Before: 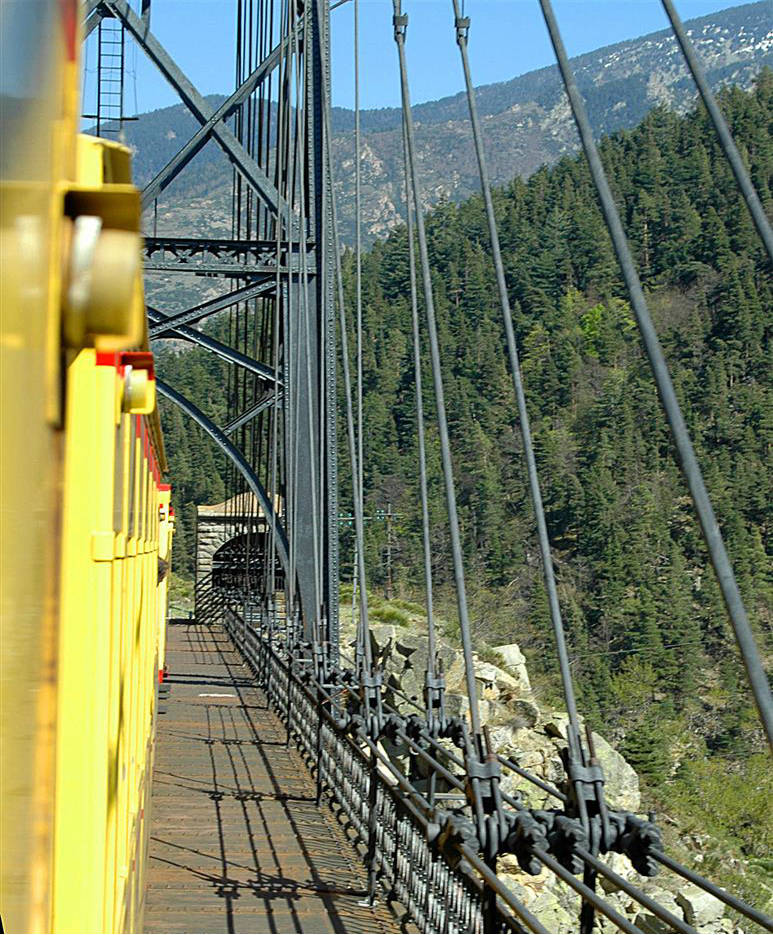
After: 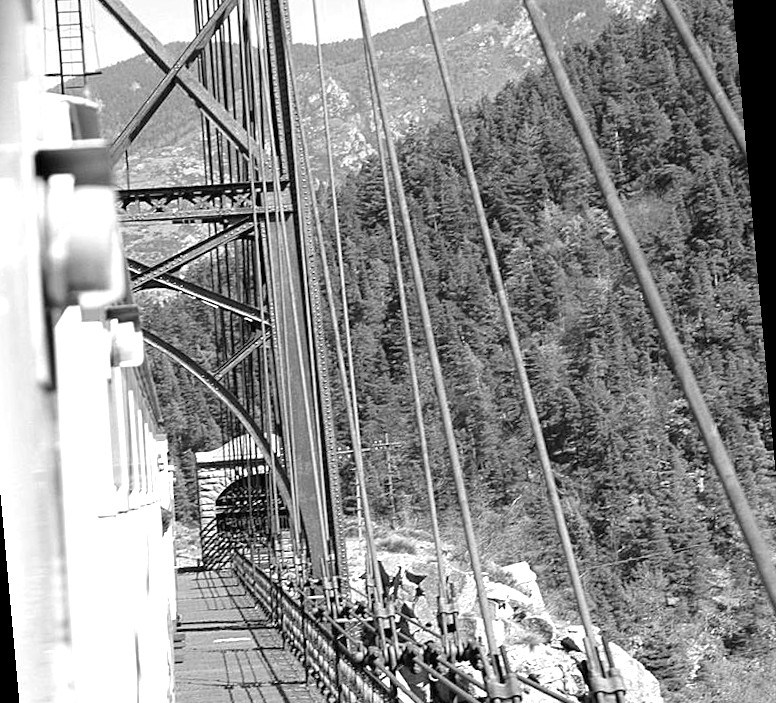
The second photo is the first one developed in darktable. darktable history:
monochrome: a 32, b 64, size 2.3
crop: left 5.596%, top 10.314%, right 3.534%, bottom 19.395%
exposure: exposure 1 EV, compensate highlight preservation false
contrast brightness saturation: contrast 0.01, saturation -0.05
rotate and perspective: rotation -5.2°, automatic cropping off
